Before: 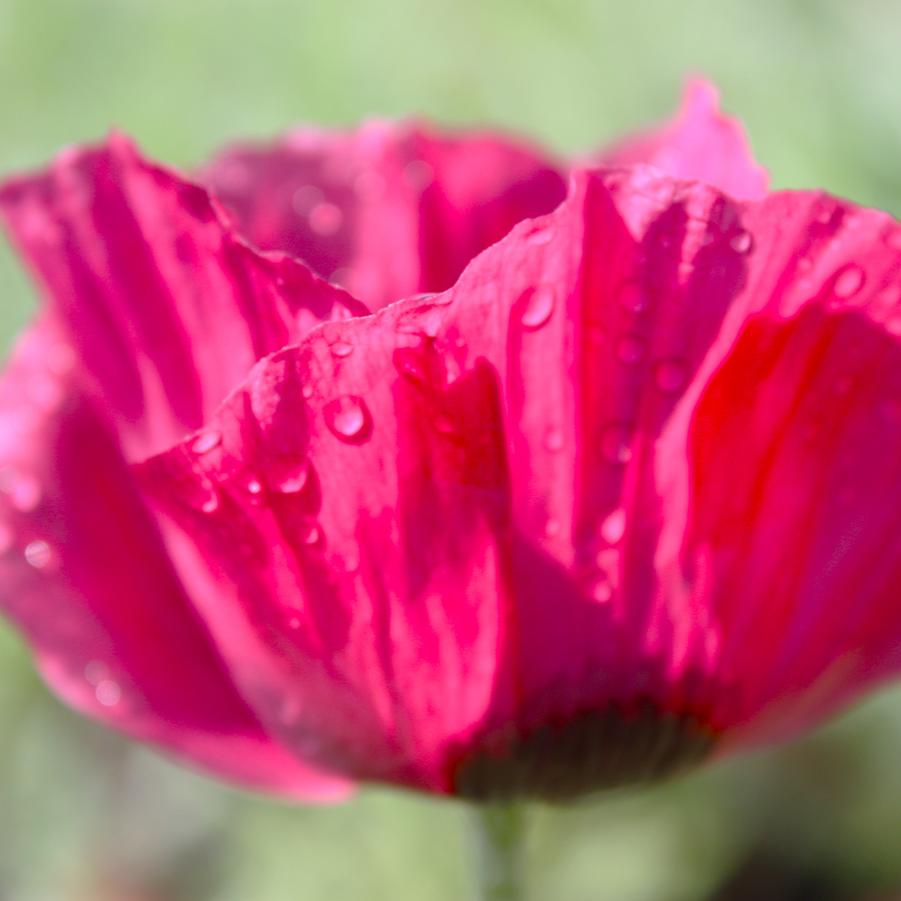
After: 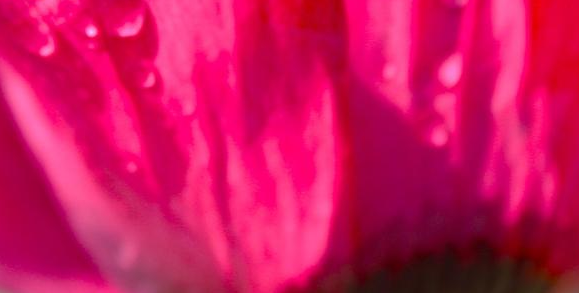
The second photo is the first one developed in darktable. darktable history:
crop: left 18.189%, top 50.65%, right 17.503%, bottom 16.794%
